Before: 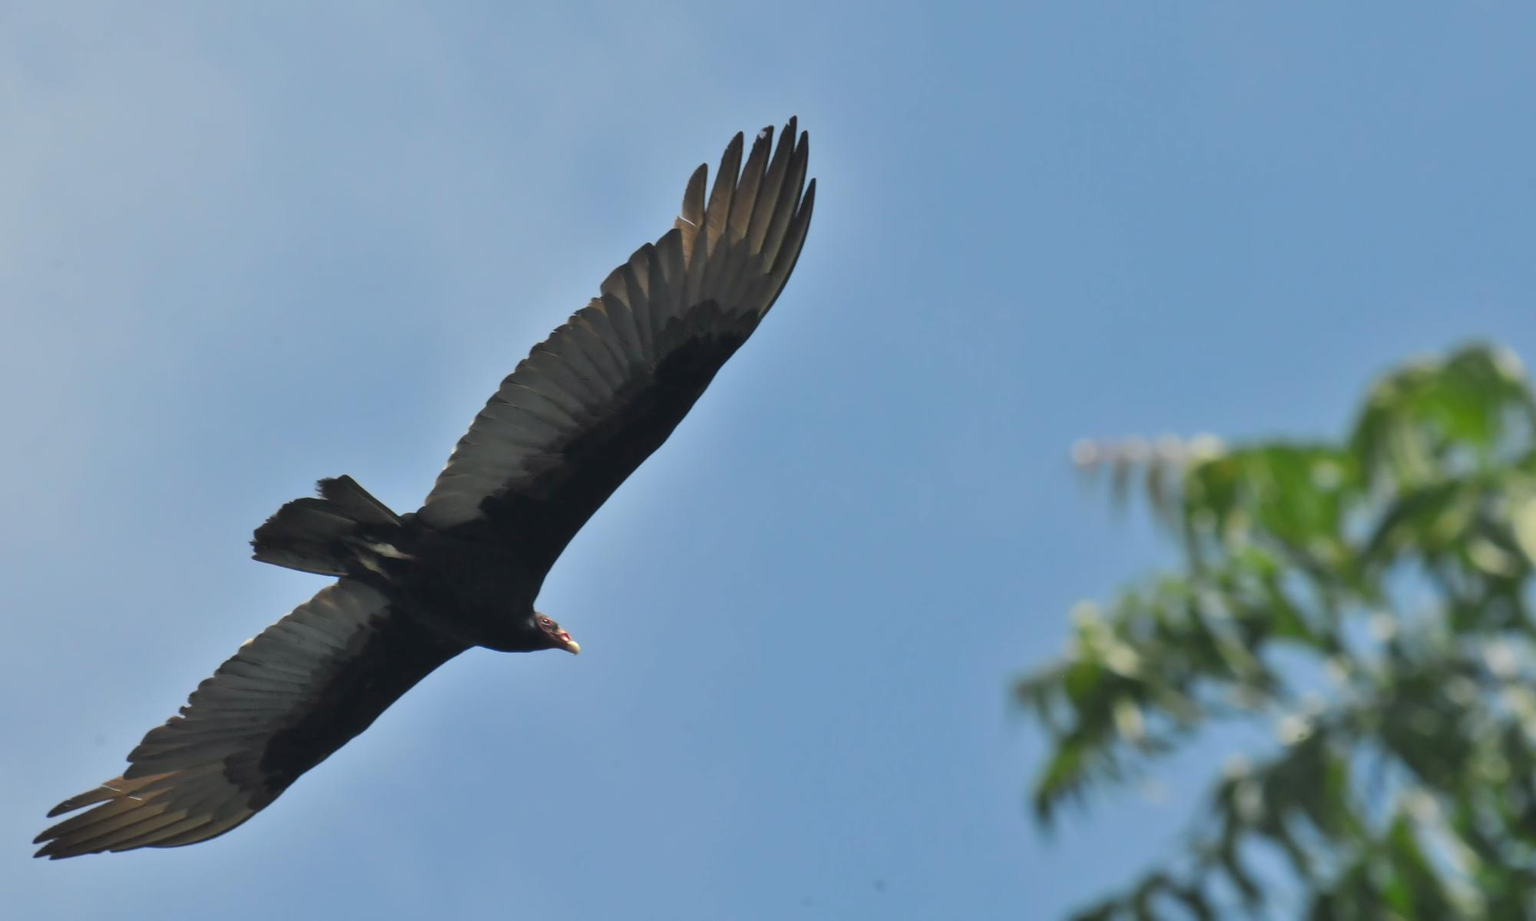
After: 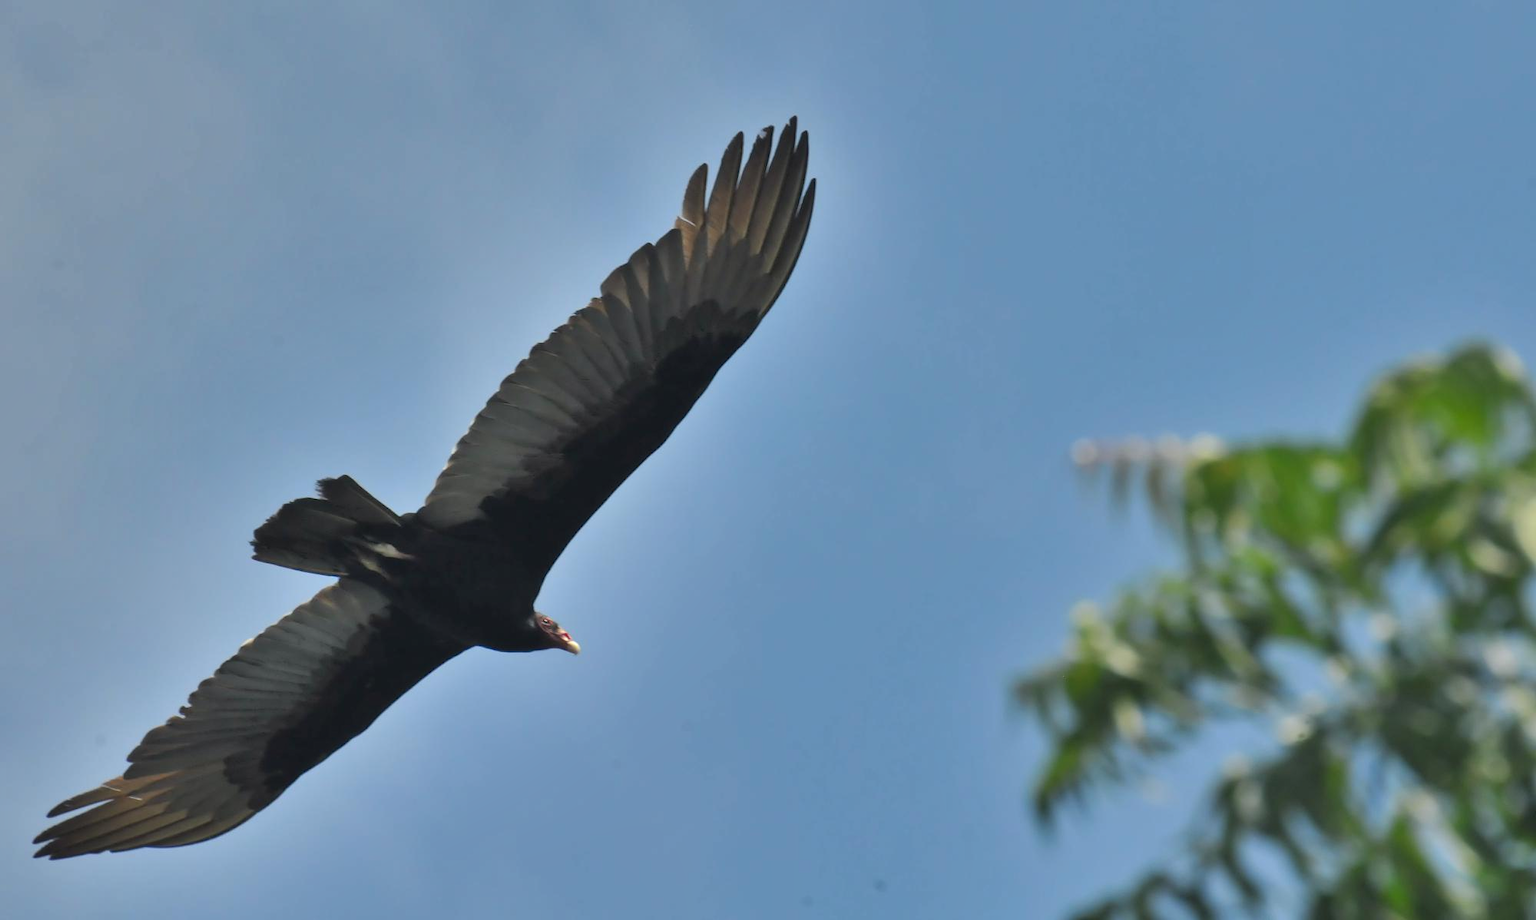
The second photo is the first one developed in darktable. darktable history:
tone equalizer: on, module defaults
shadows and highlights: white point adjustment 0.1, highlights -70, soften with gaussian
